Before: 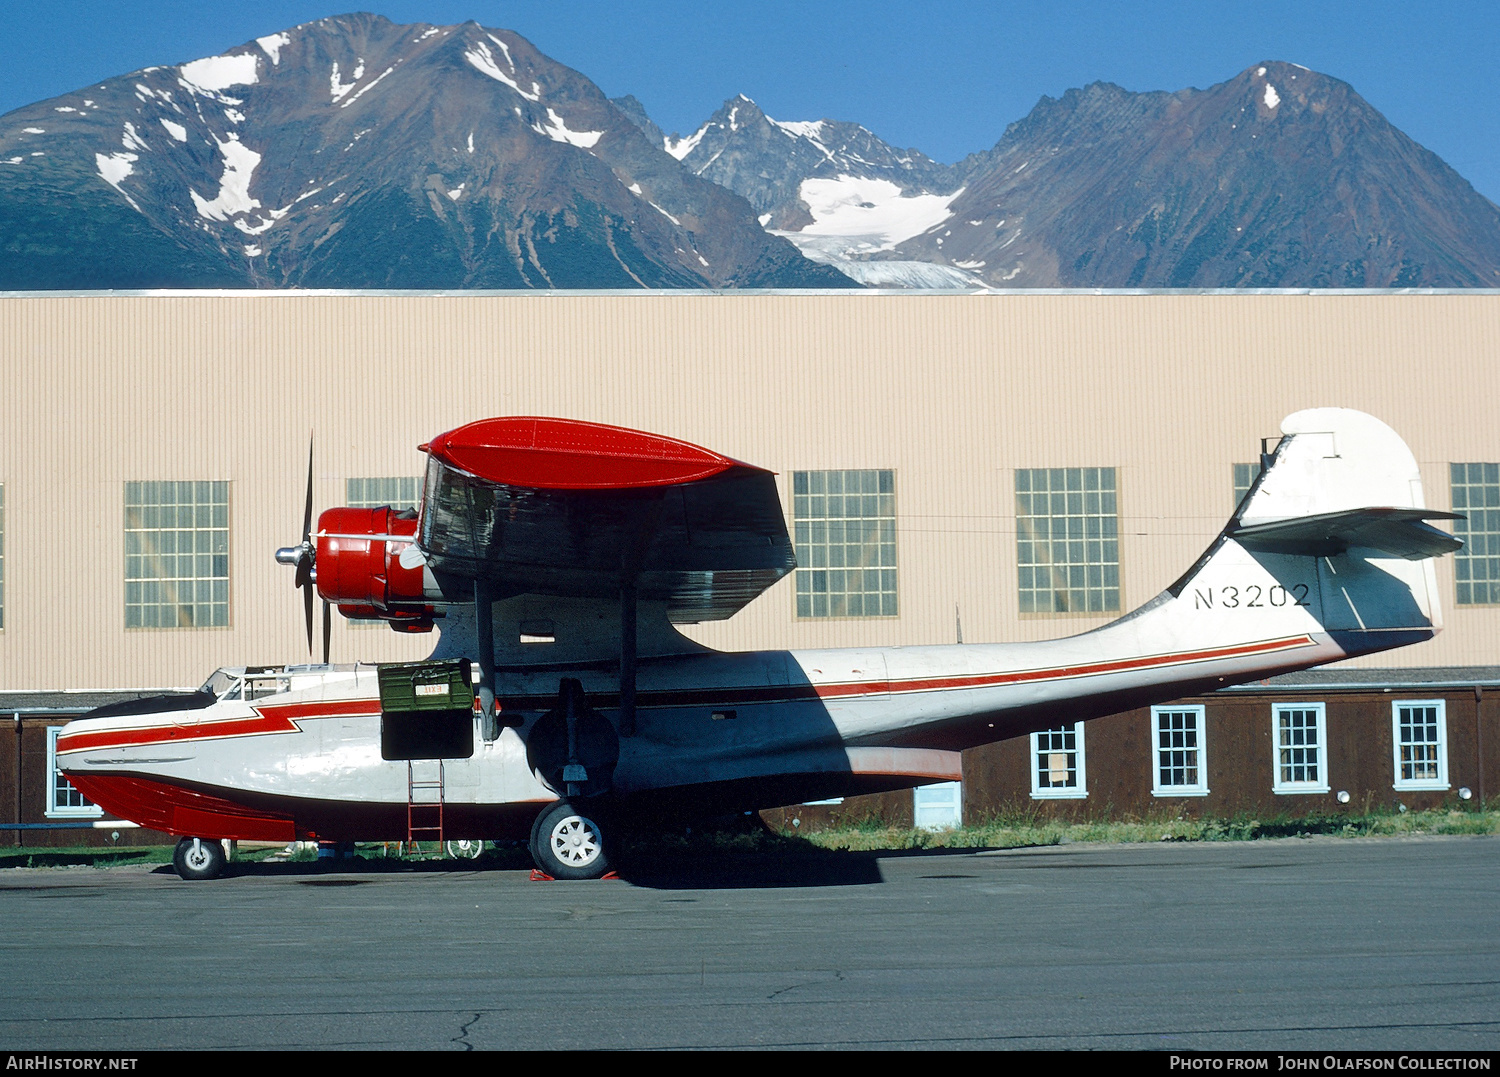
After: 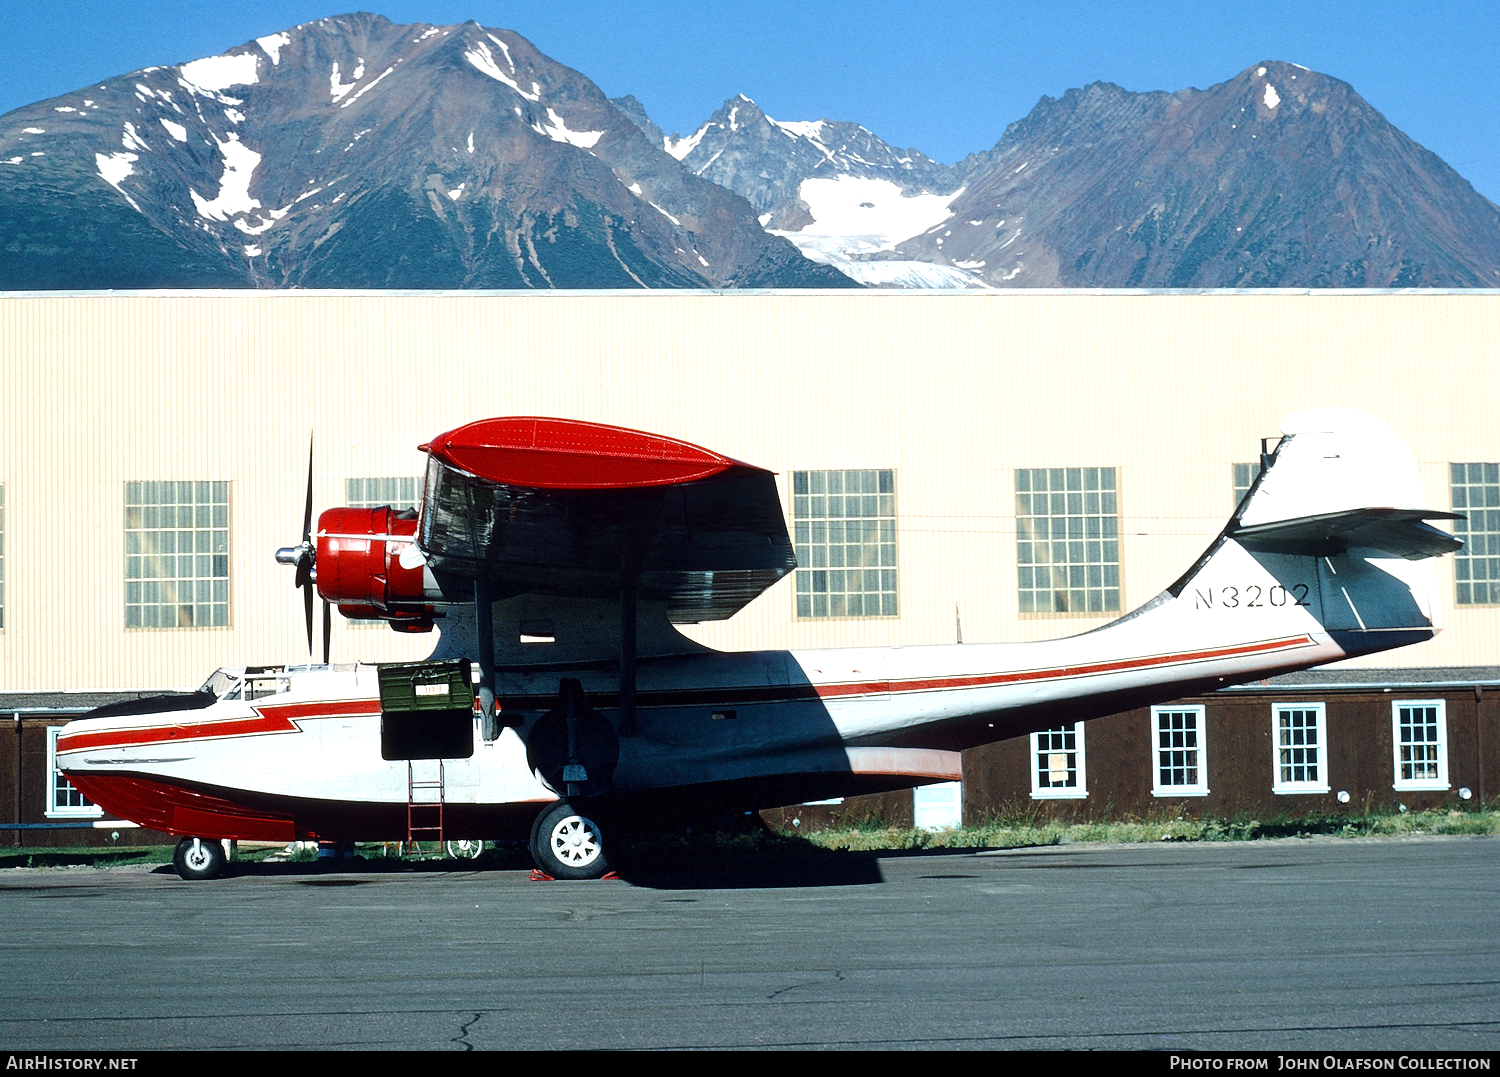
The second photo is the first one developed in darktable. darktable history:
tone equalizer: -8 EV -0.721 EV, -7 EV -0.728 EV, -6 EV -0.621 EV, -5 EV -0.375 EV, -3 EV 0.402 EV, -2 EV 0.6 EV, -1 EV 0.698 EV, +0 EV 0.779 EV, edges refinement/feathering 500, mask exposure compensation -1.57 EV, preserve details no
